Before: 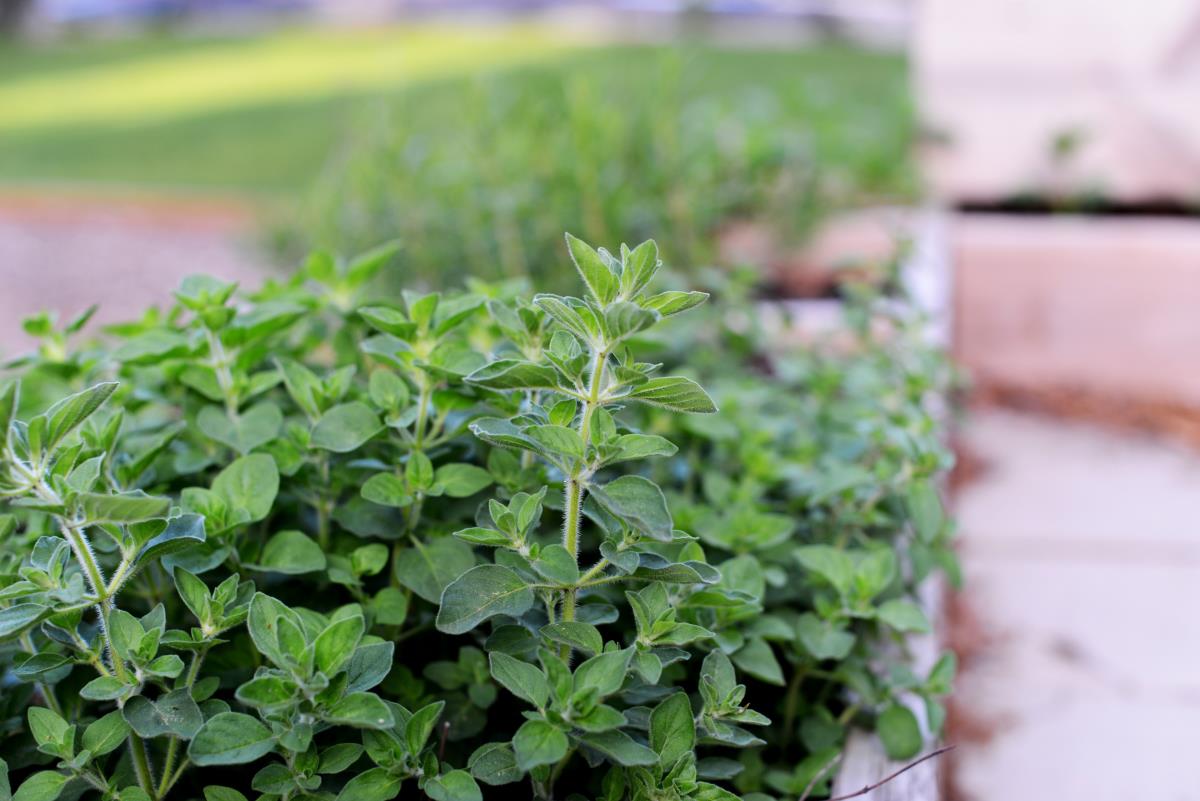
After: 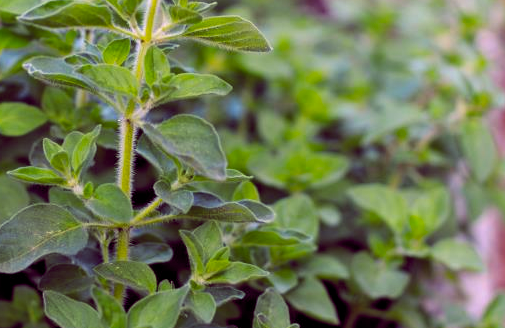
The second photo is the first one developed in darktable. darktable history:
crop: left 37.221%, top 45.169%, right 20.63%, bottom 13.777%
color balance rgb: shadows lift › chroma 6.43%, shadows lift › hue 305.74°, highlights gain › chroma 2.43%, highlights gain › hue 35.74°, global offset › chroma 0.28%, global offset › hue 320.29°, linear chroma grading › global chroma 5.5%, perceptual saturation grading › global saturation 30%, contrast 5.15%
